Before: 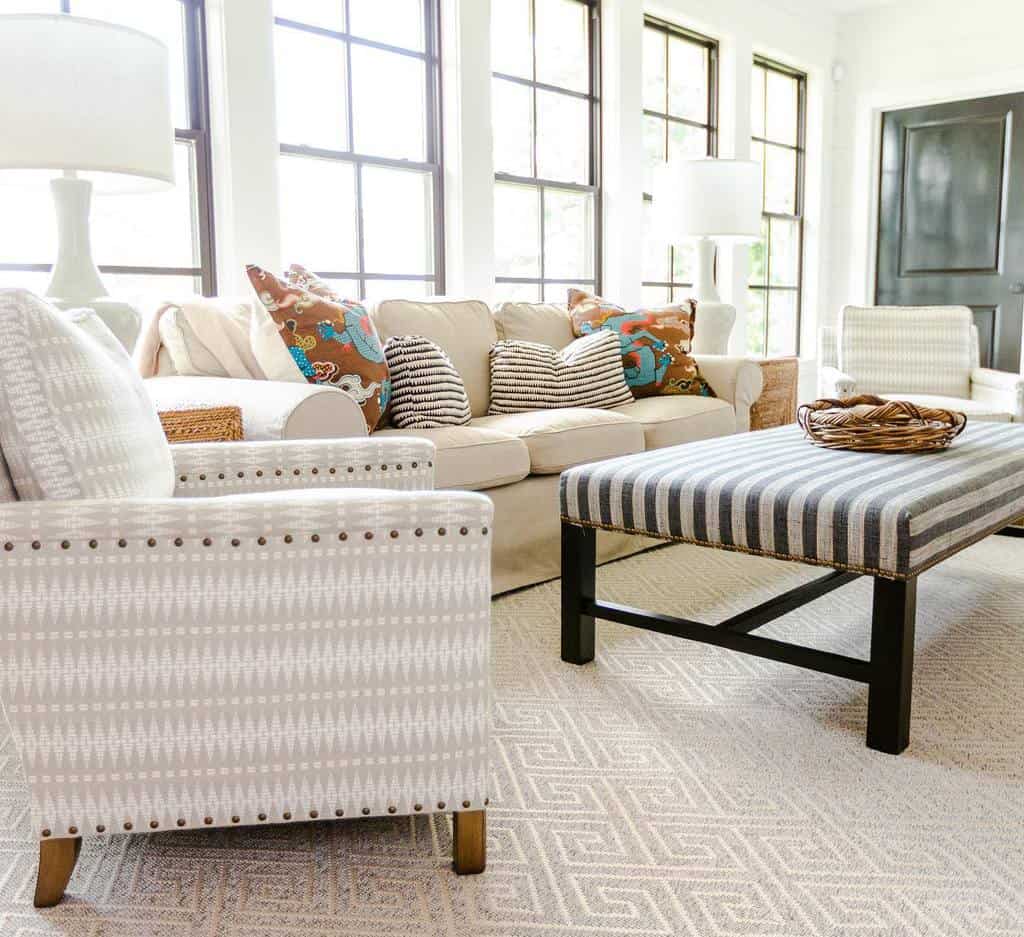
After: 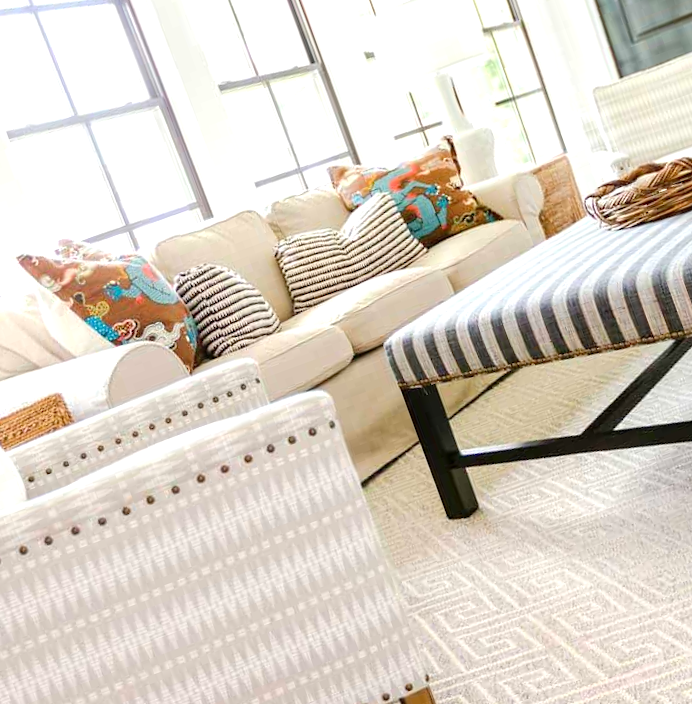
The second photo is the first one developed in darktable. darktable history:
crop and rotate: angle 20.18°, left 6.943%, right 4.082%, bottom 1.133%
levels: levels [0, 0.435, 0.917]
